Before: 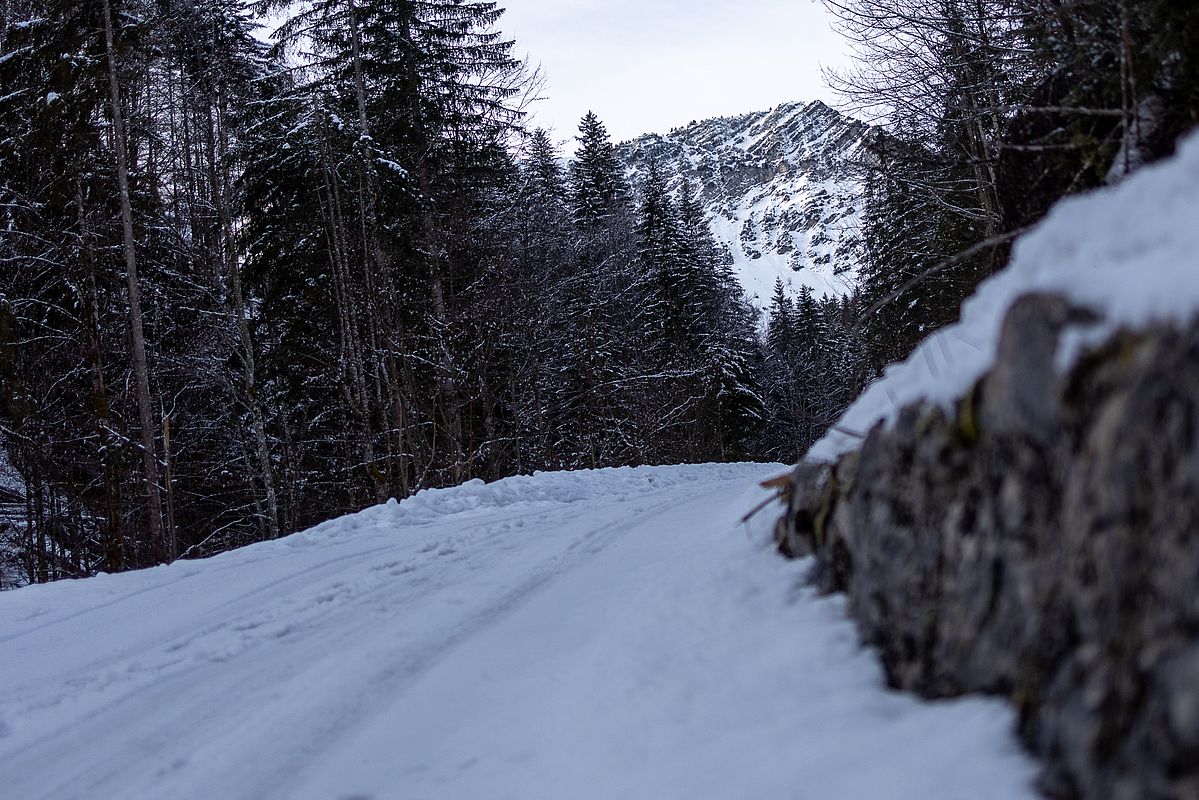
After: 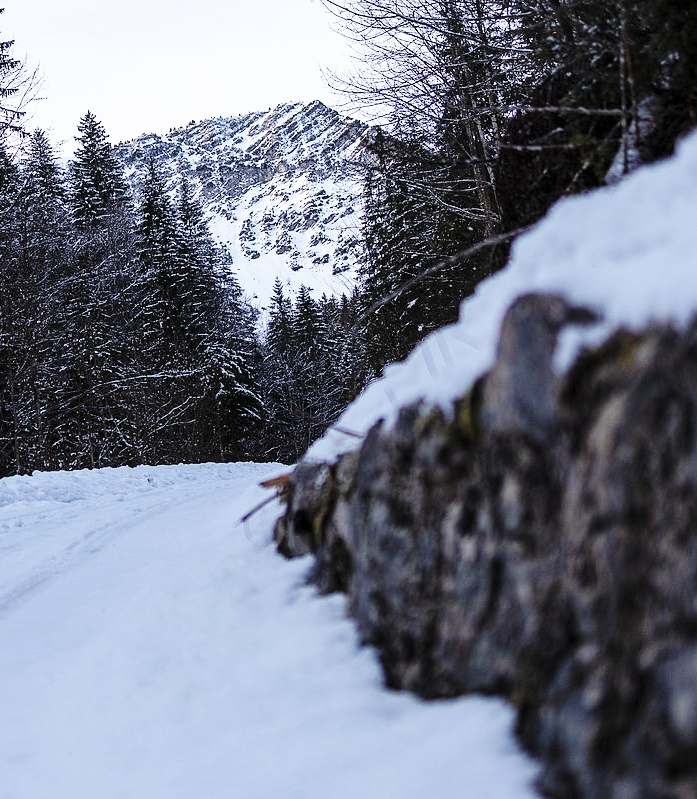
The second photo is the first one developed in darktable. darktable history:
crop: left 41.798%
contrast brightness saturation: brightness 0.149
base curve: curves: ch0 [(0, 0) (0.036, 0.025) (0.121, 0.166) (0.206, 0.329) (0.605, 0.79) (1, 1)], preserve colors none
